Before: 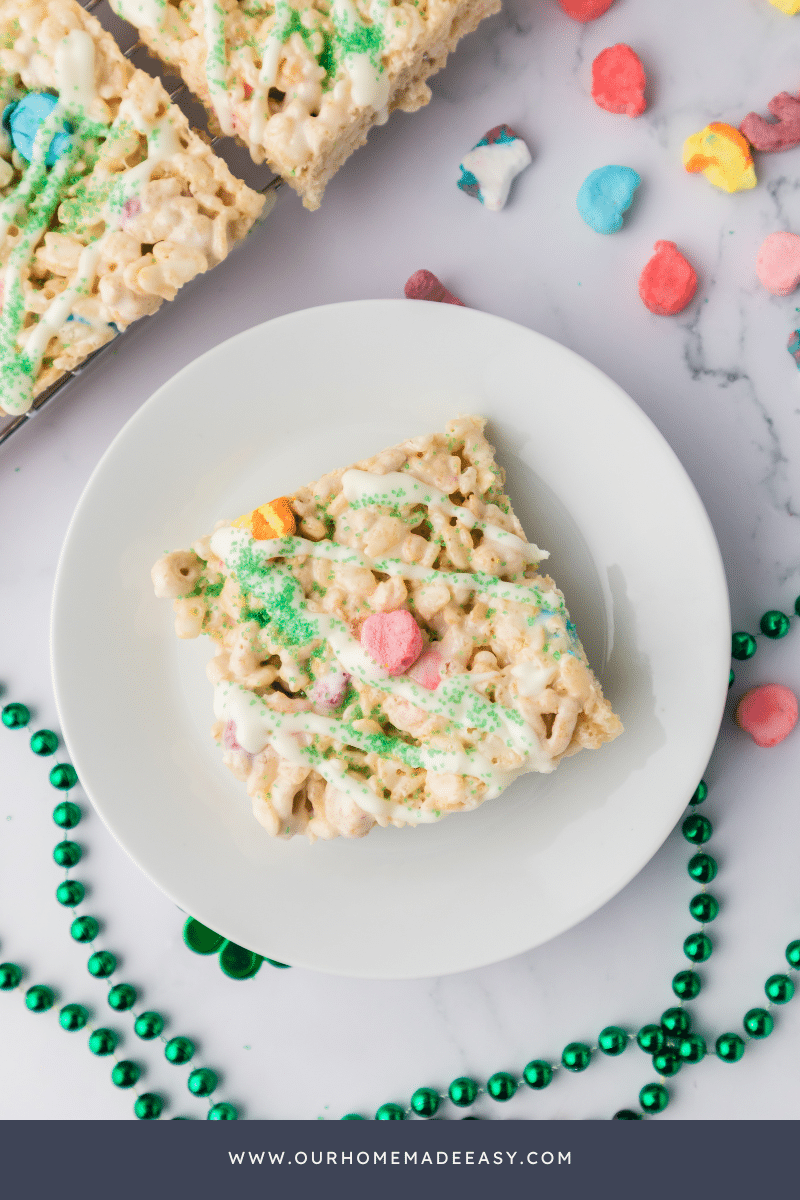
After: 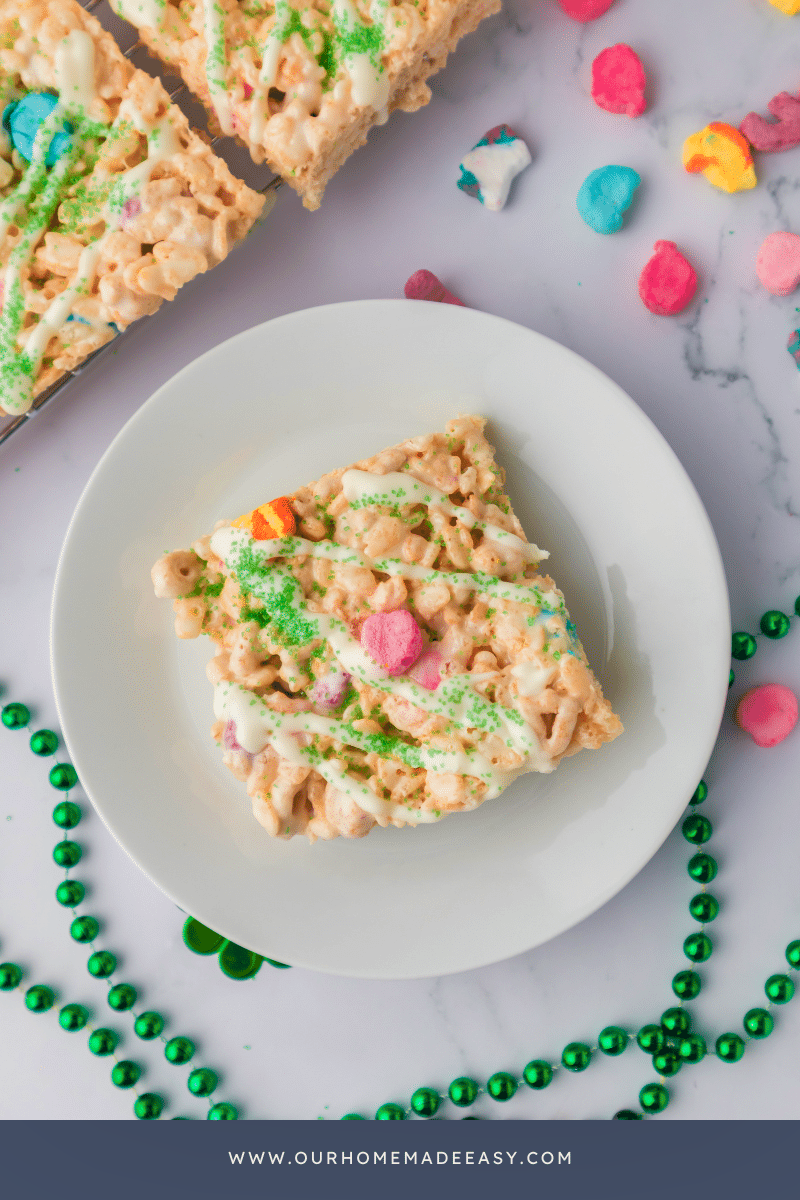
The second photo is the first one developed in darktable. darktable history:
velvia: on, module defaults
color zones: curves: ch1 [(0.239, 0.552) (0.75, 0.5)]; ch2 [(0.25, 0.462) (0.749, 0.457)], mix 25.94%
shadows and highlights: on, module defaults
